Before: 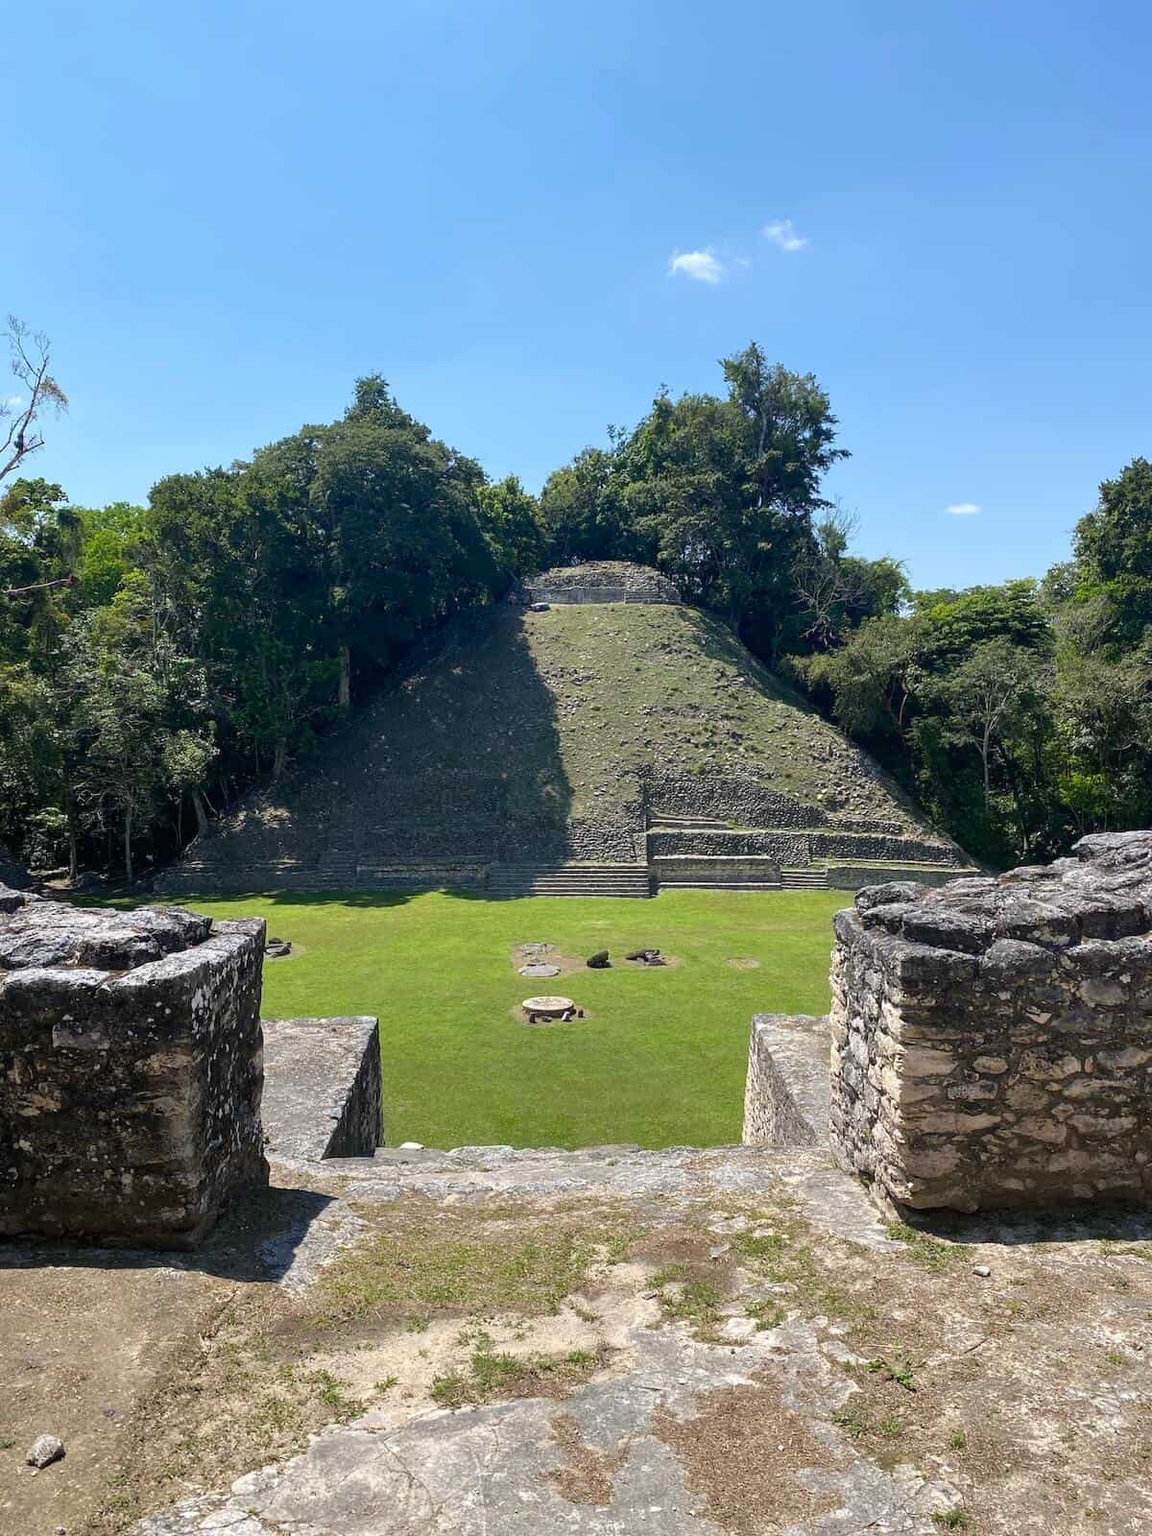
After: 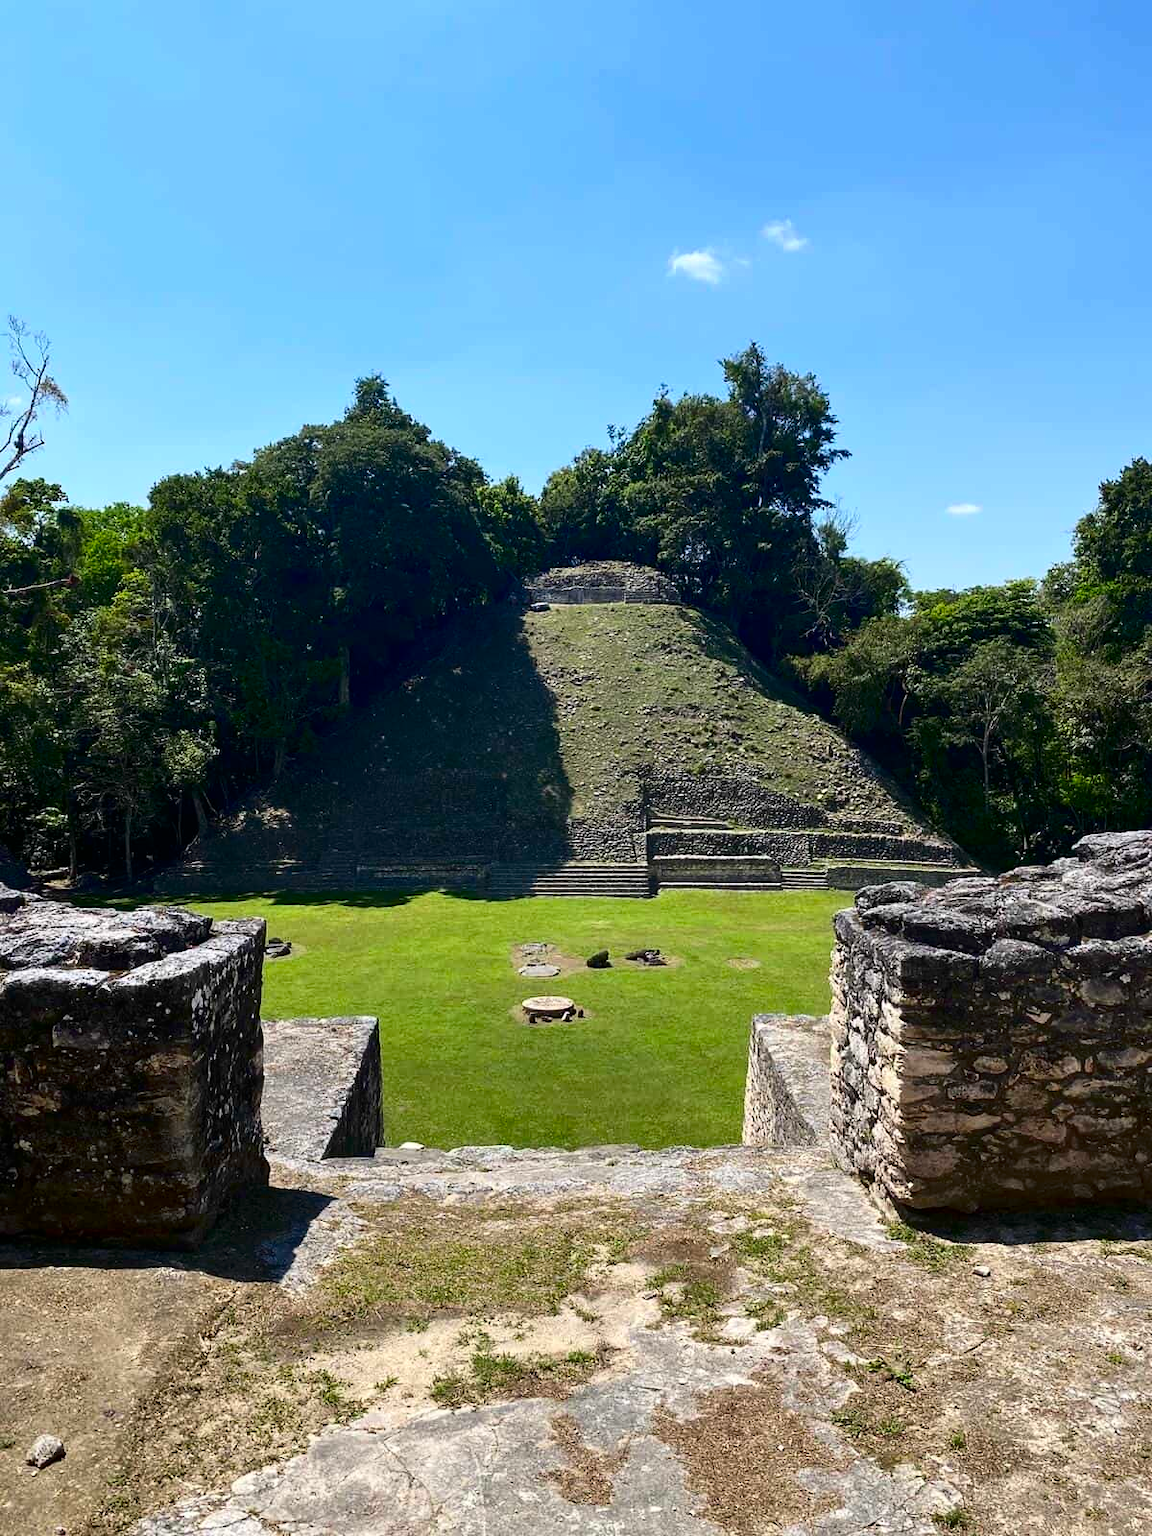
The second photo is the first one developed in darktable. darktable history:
tone equalizer: on, module defaults
contrast brightness saturation: contrast 0.21, brightness -0.11, saturation 0.21
